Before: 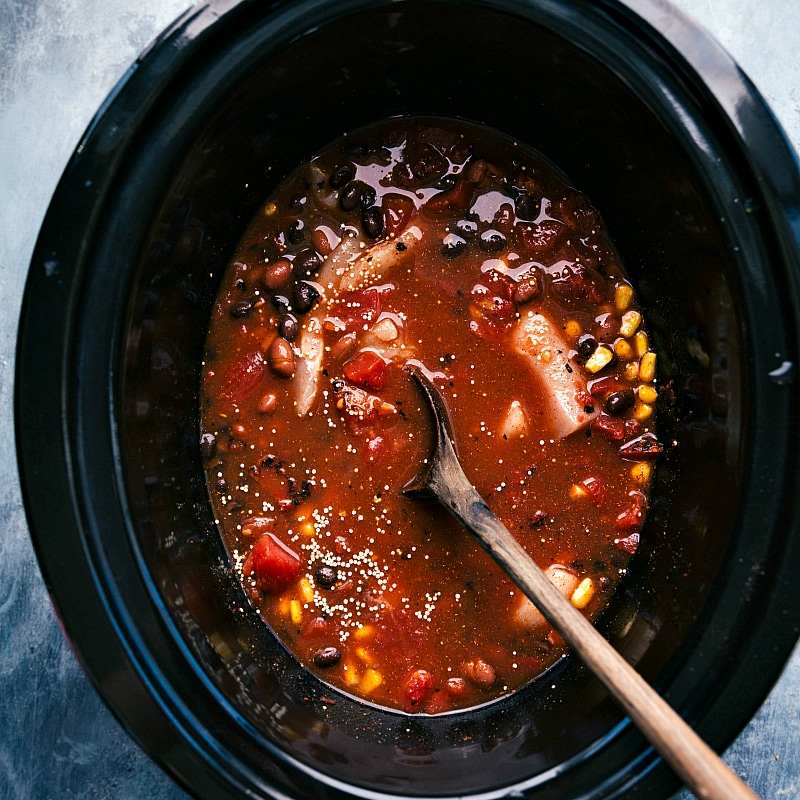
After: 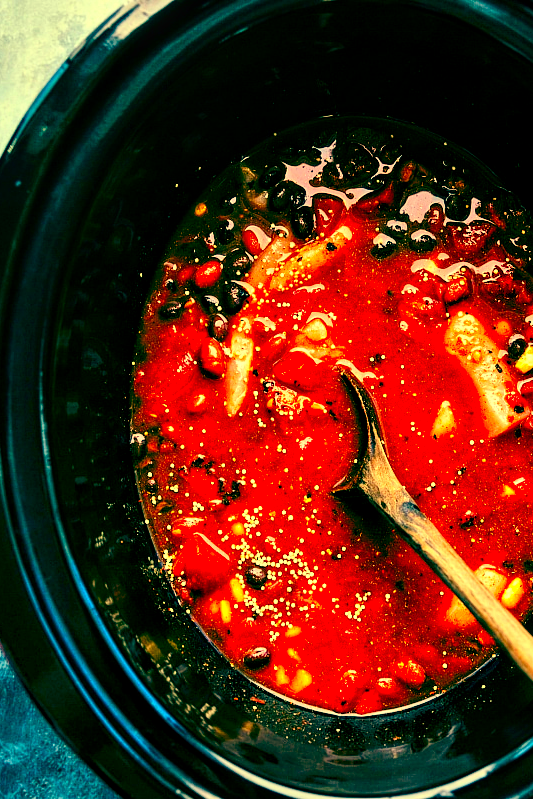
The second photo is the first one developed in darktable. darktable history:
crop and rotate: left 8.786%, right 24.548%
local contrast: highlights 99%, shadows 86%, detail 160%, midtone range 0.2
contrast brightness saturation: contrast 0.26, brightness 0.02, saturation 0.87
color balance: mode lift, gamma, gain (sRGB), lift [1, 0.69, 1, 1], gamma [1, 1.482, 1, 1], gain [1, 1, 1, 0.802]
tone equalizer: -7 EV 0.15 EV, -6 EV 0.6 EV, -5 EV 1.15 EV, -4 EV 1.33 EV, -3 EV 1.15 EV, -2 EV 0.6 EV, -1 EV 0.15 EV, mask exposure compensation -0.5 EV
